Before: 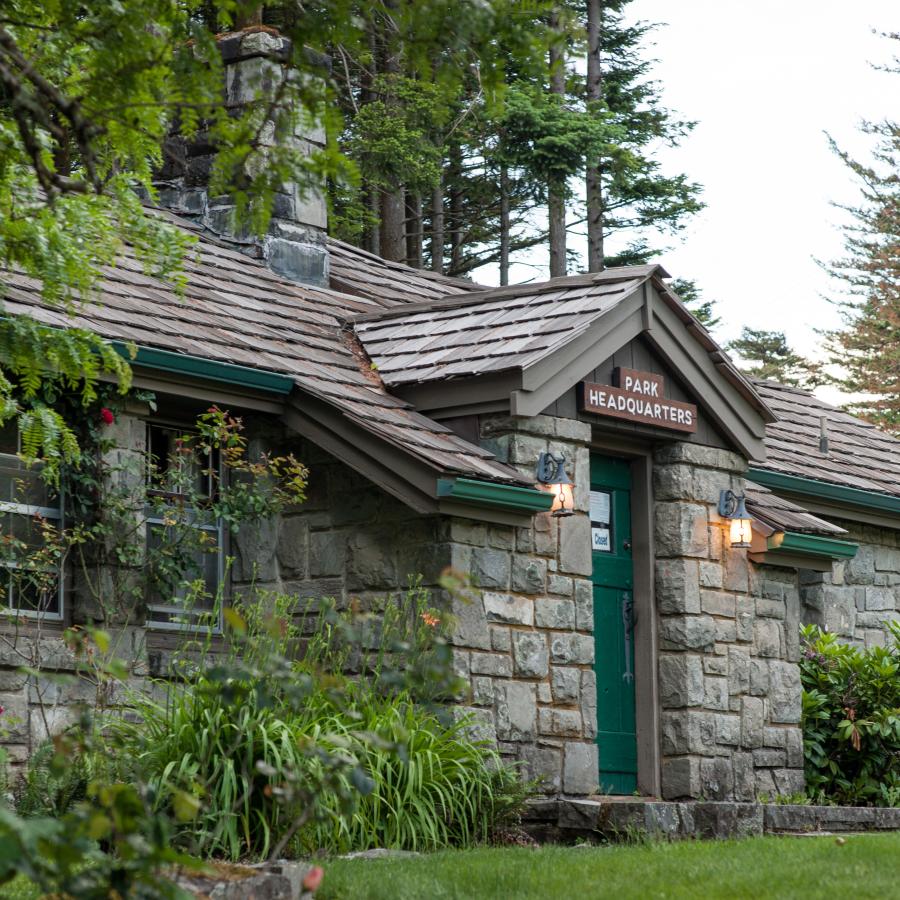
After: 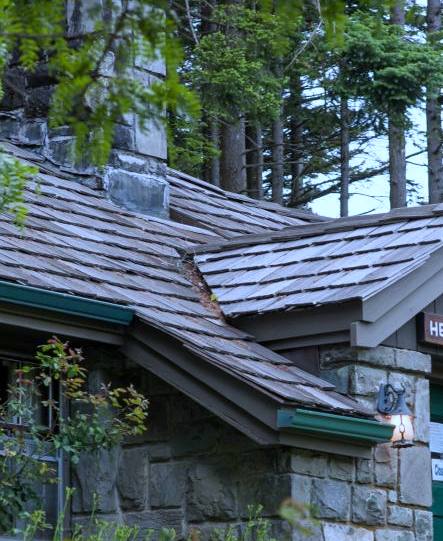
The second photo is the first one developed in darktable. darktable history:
white balance: red 0.871, blue 1.249
crop: left 17.835%, top 7.675%, right 32.881%, bottom 32.213%
